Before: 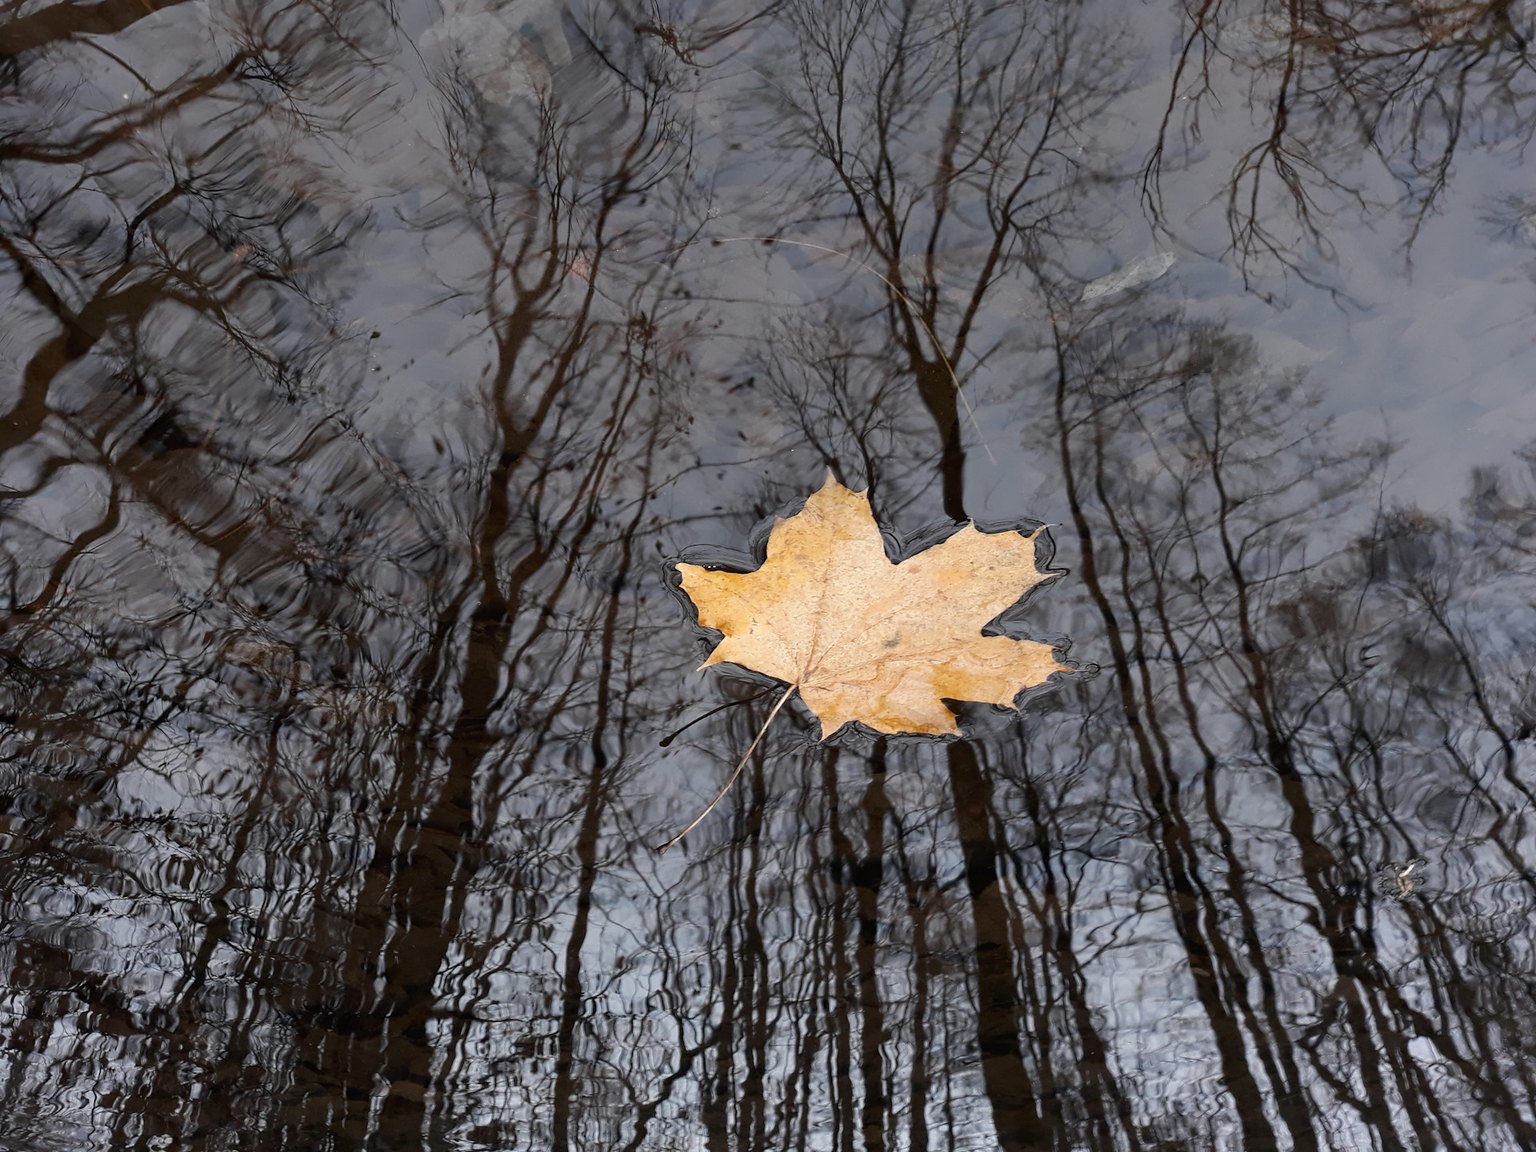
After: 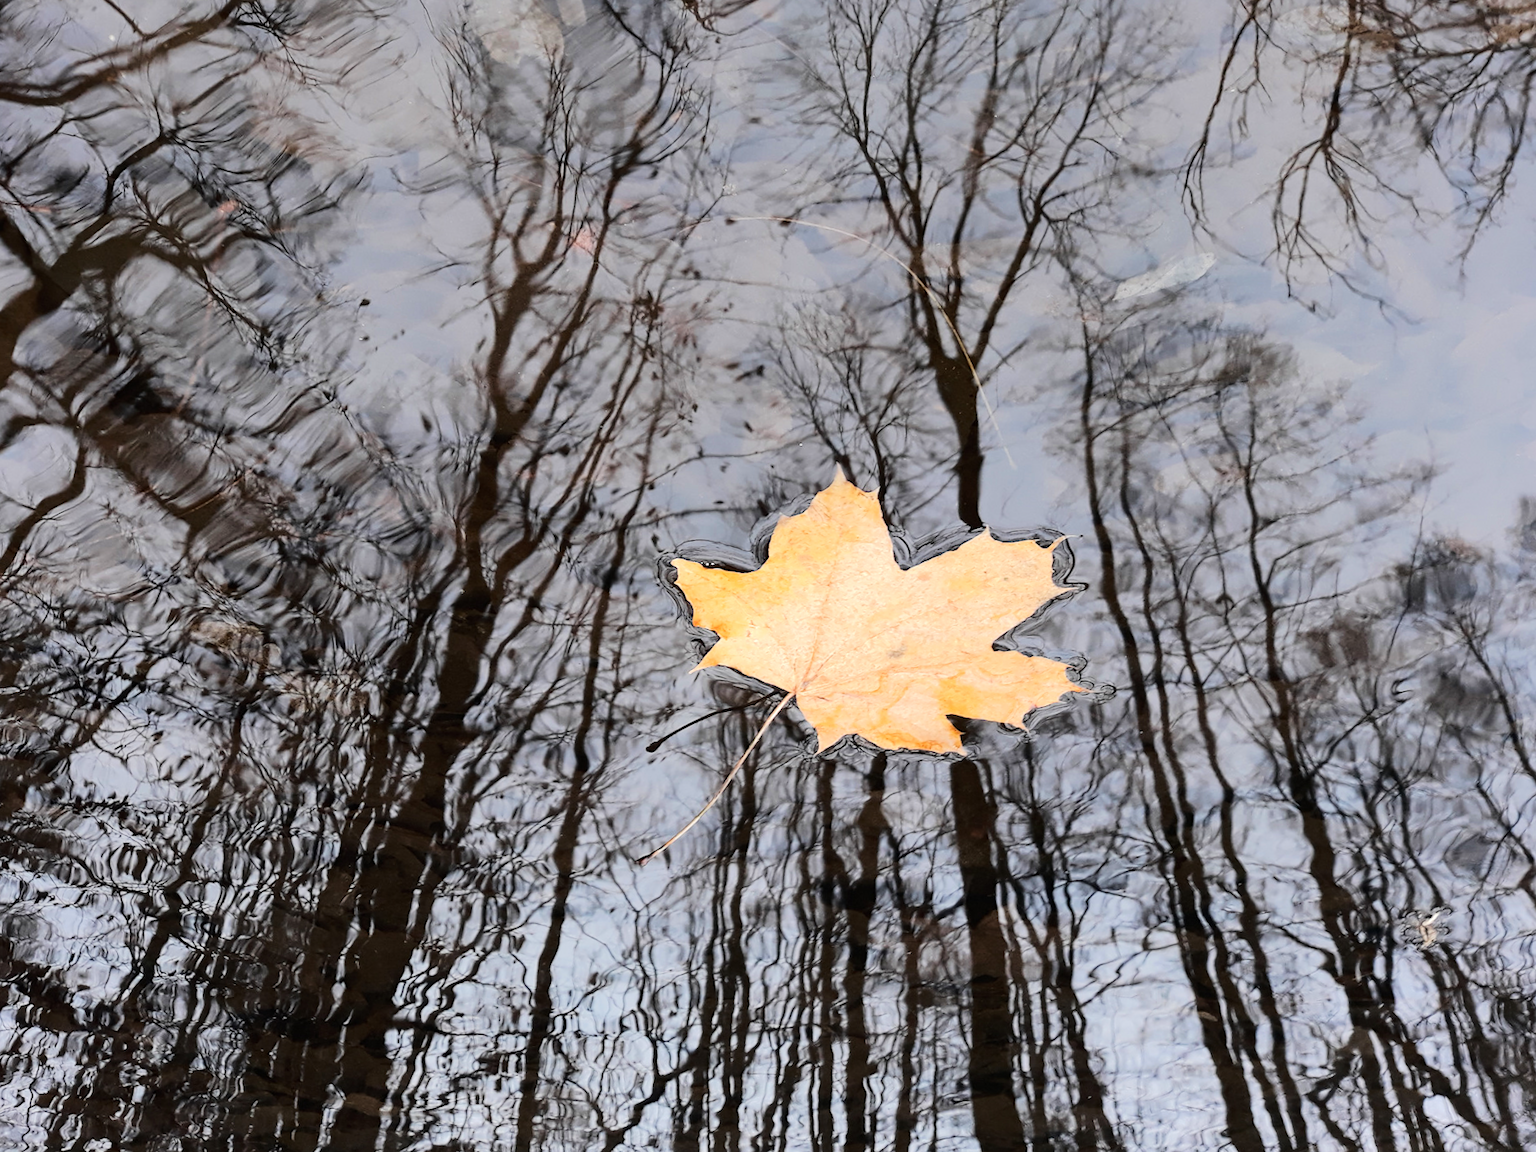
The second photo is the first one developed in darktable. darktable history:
crop and rotate: angle -2.6°
tone equalizer: -7 EV 0.152 EV, -6 EV 0.622 EV, -5 EV 1.15 EV, -4 EV 1.32 EV, -3 EV 1.16 EV, -2 EV 0.6 EV, -1 EV 0.151 EV, edges refinement/feathering 500, mask exposure compensation -1.57 EV, preserve details no
